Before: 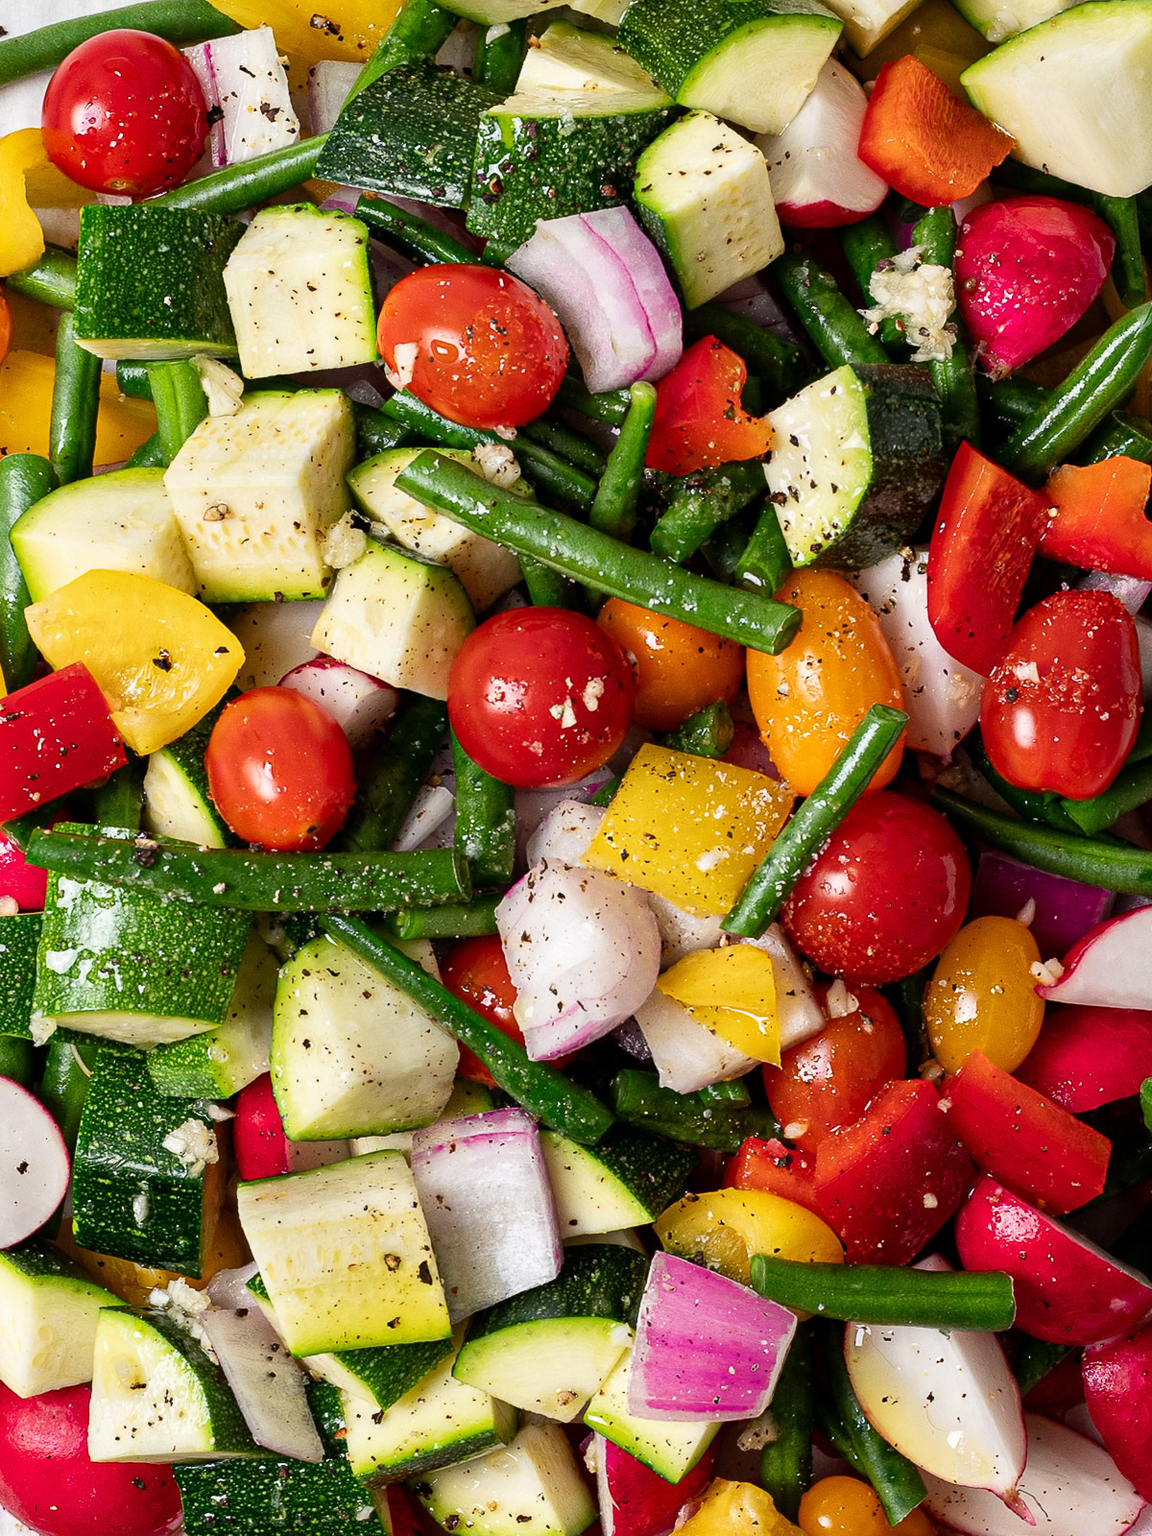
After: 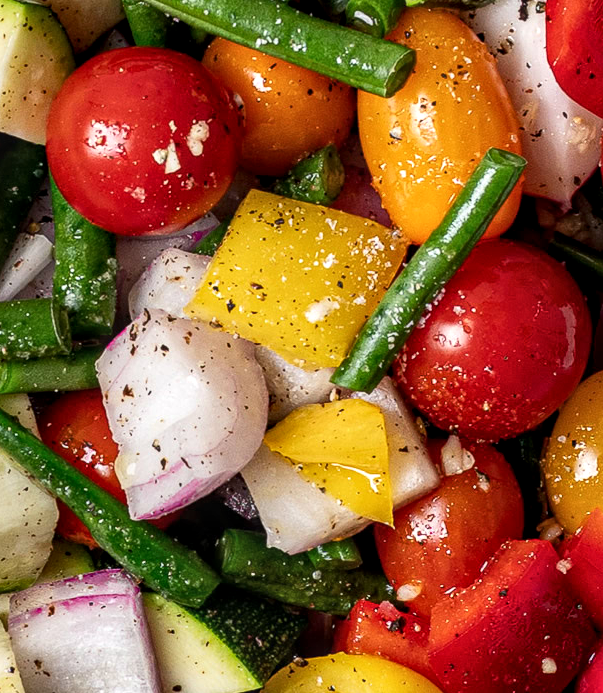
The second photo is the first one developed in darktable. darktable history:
crop: left 35.03%, top 36.625%, right 14.663%, bottom 20.057%
white balance: emerald 1
local contrast: detail 130%
